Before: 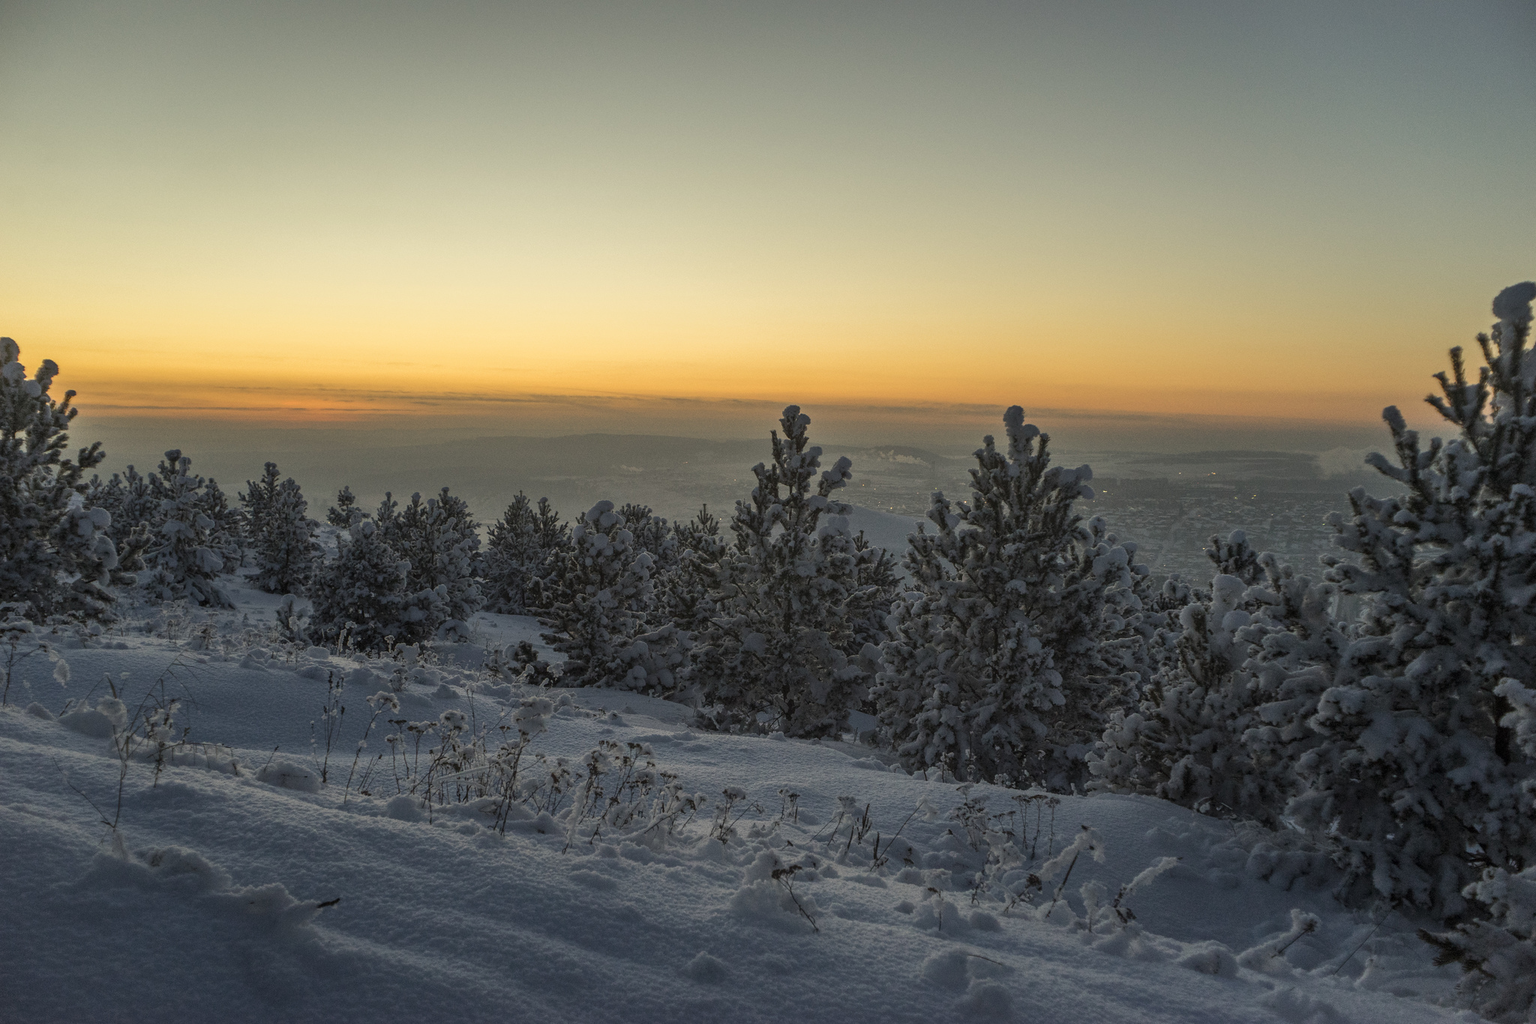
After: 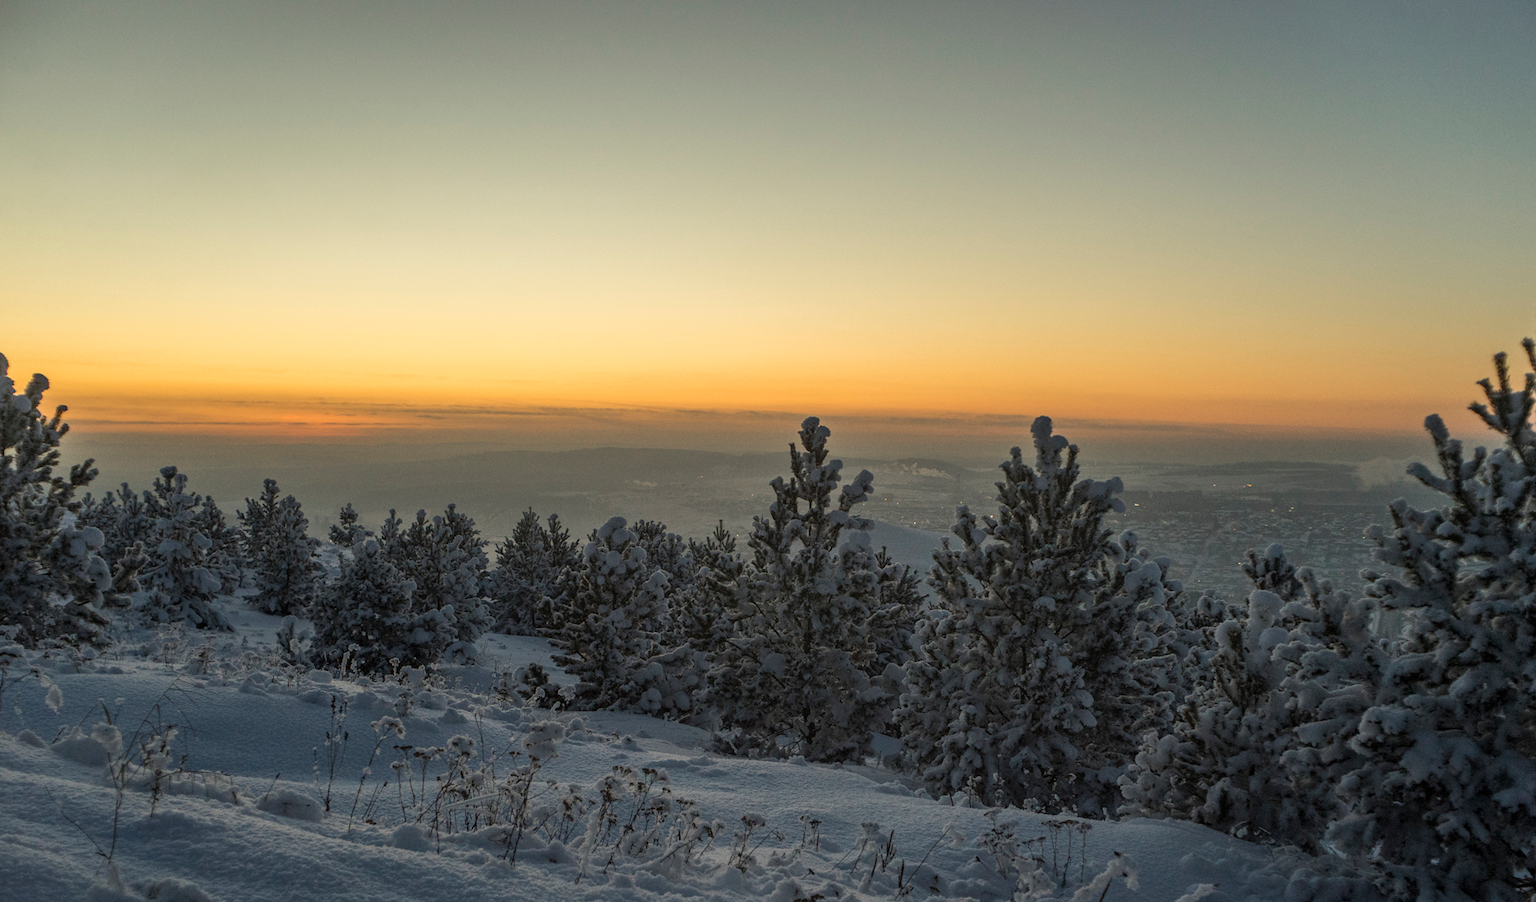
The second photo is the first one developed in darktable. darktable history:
crop and rotate: angle 0.305°, left 0.307%, right 2.618%, bottom 14.352%
